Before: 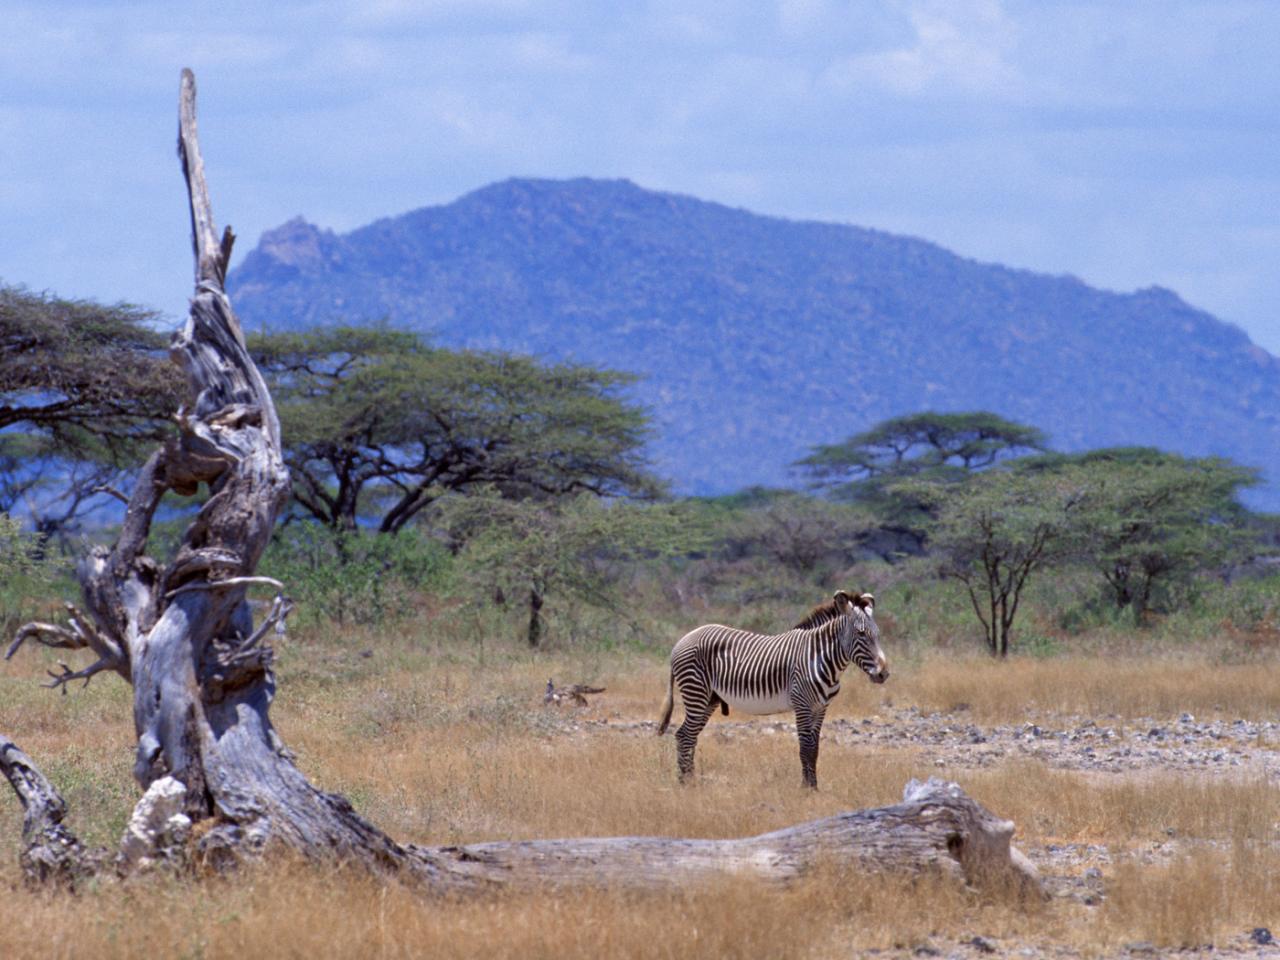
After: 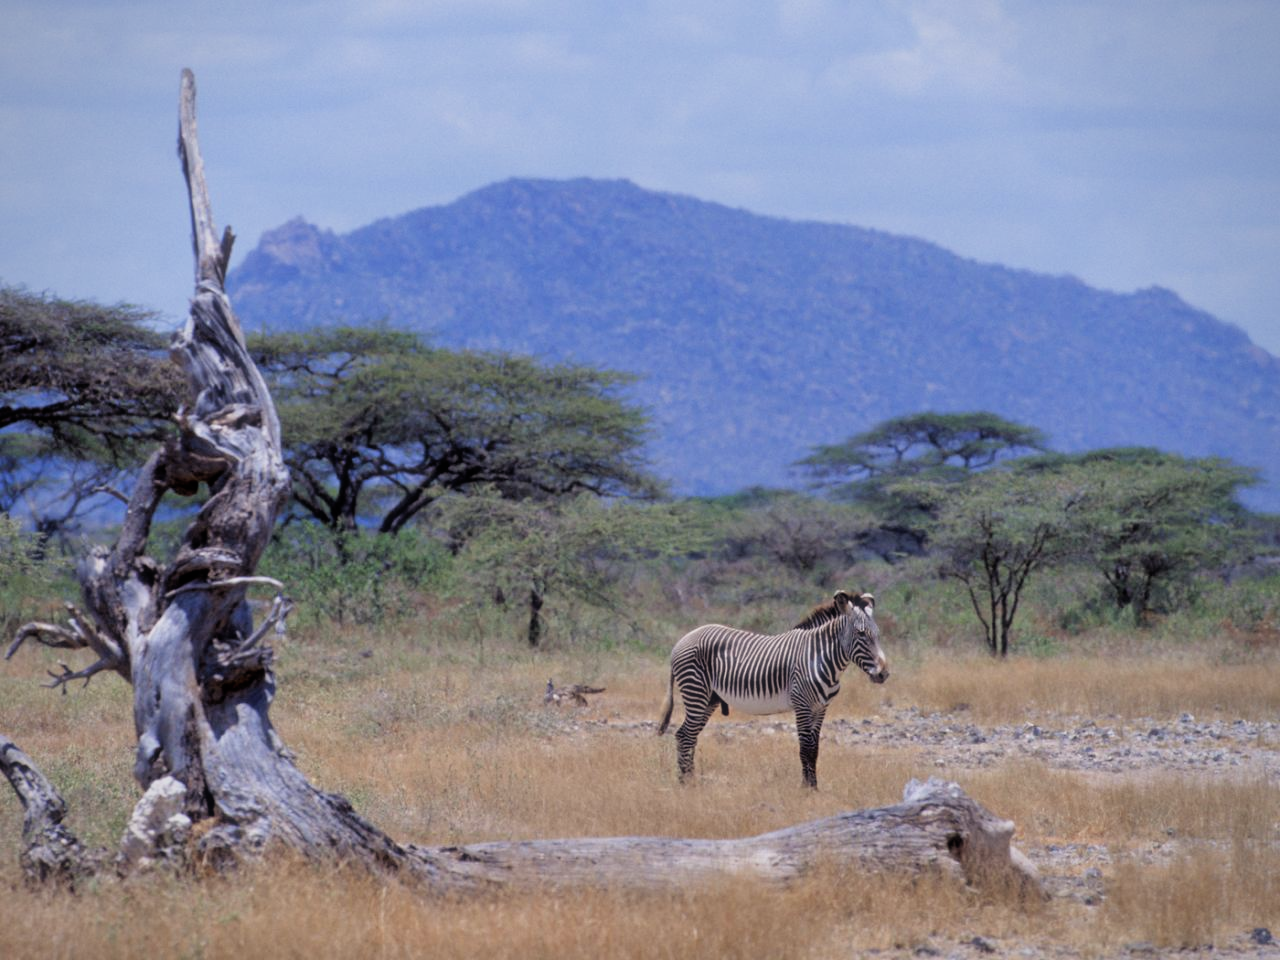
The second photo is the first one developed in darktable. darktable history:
filmic rgb: black relative exposure -5.7 EV, white relative exposure 3.39 EV, hardness 3.65
haze removal: strength -0.109, compatibility mode true
vignetting: fall-off start 79.82%, brightness -0.309, saturation -0.058
